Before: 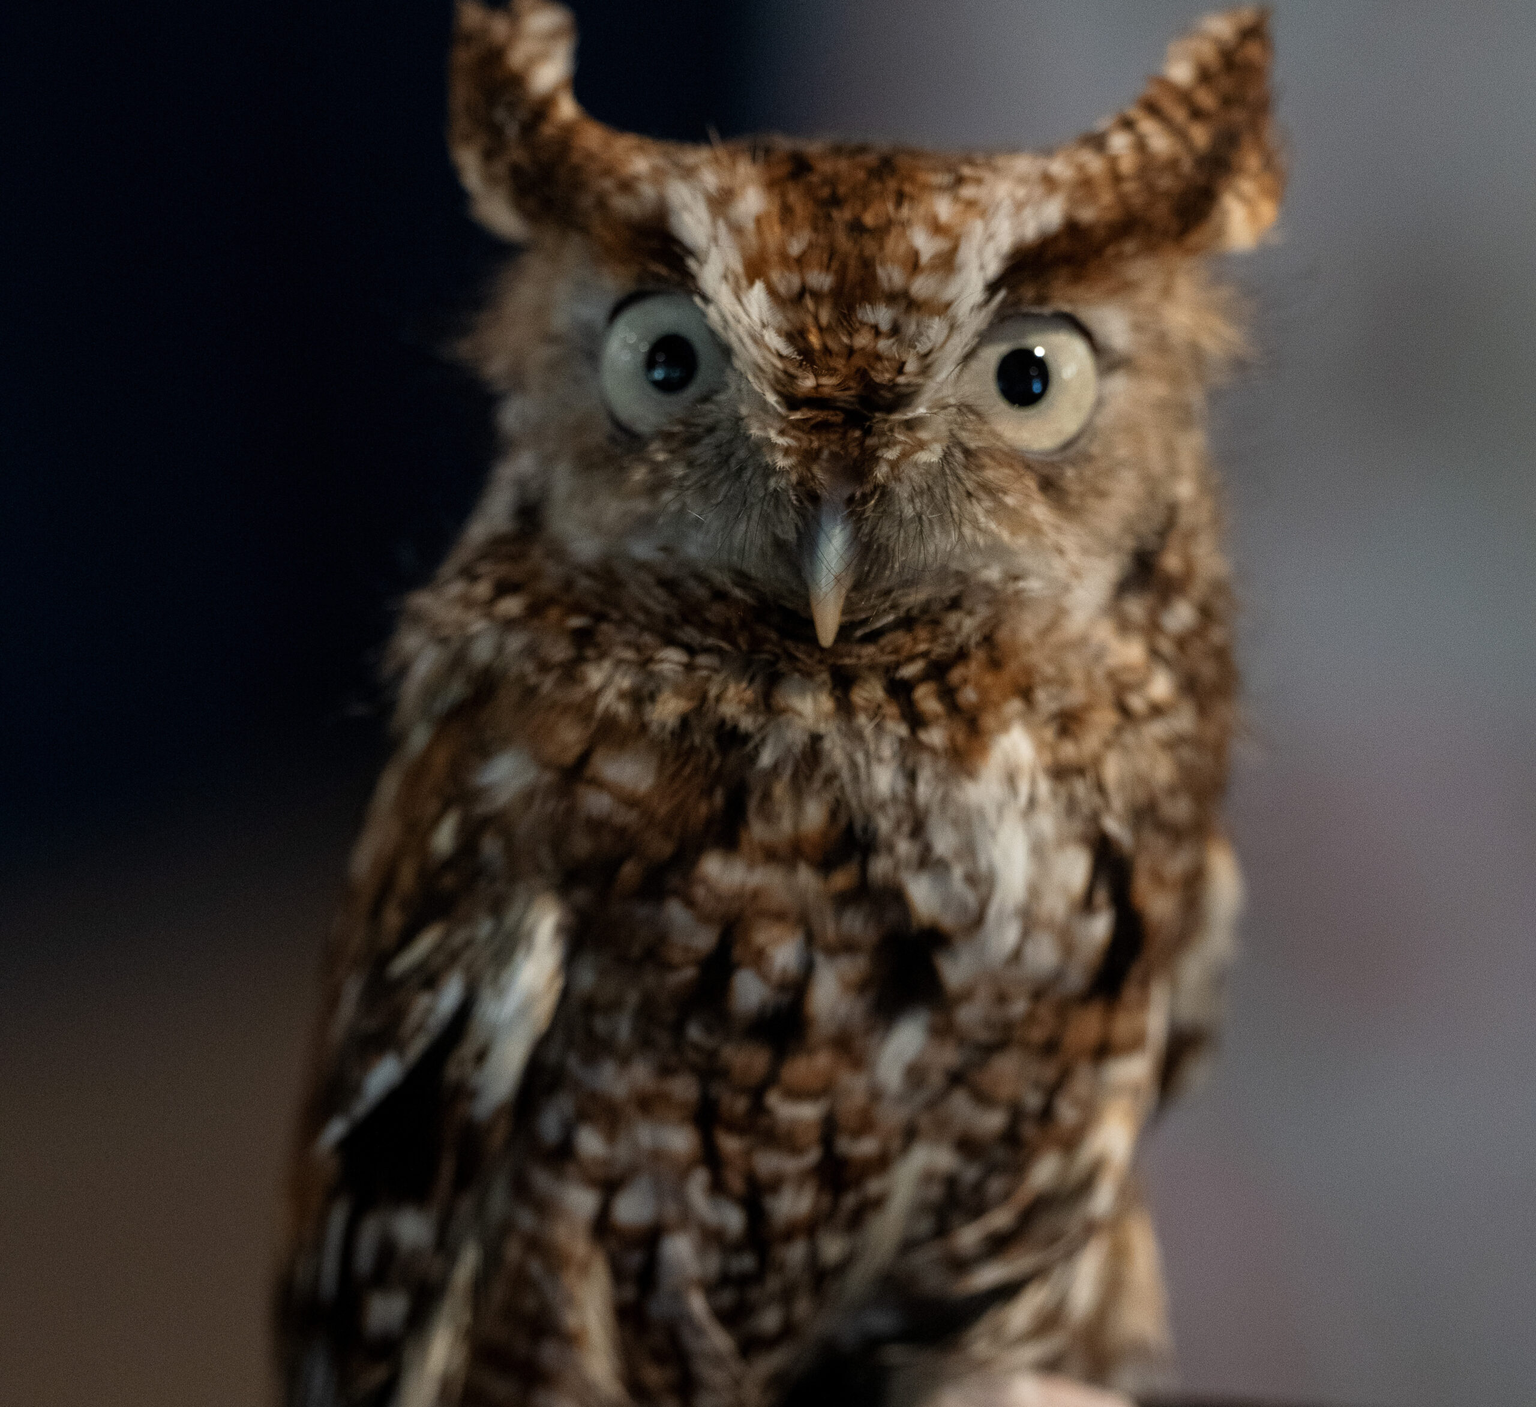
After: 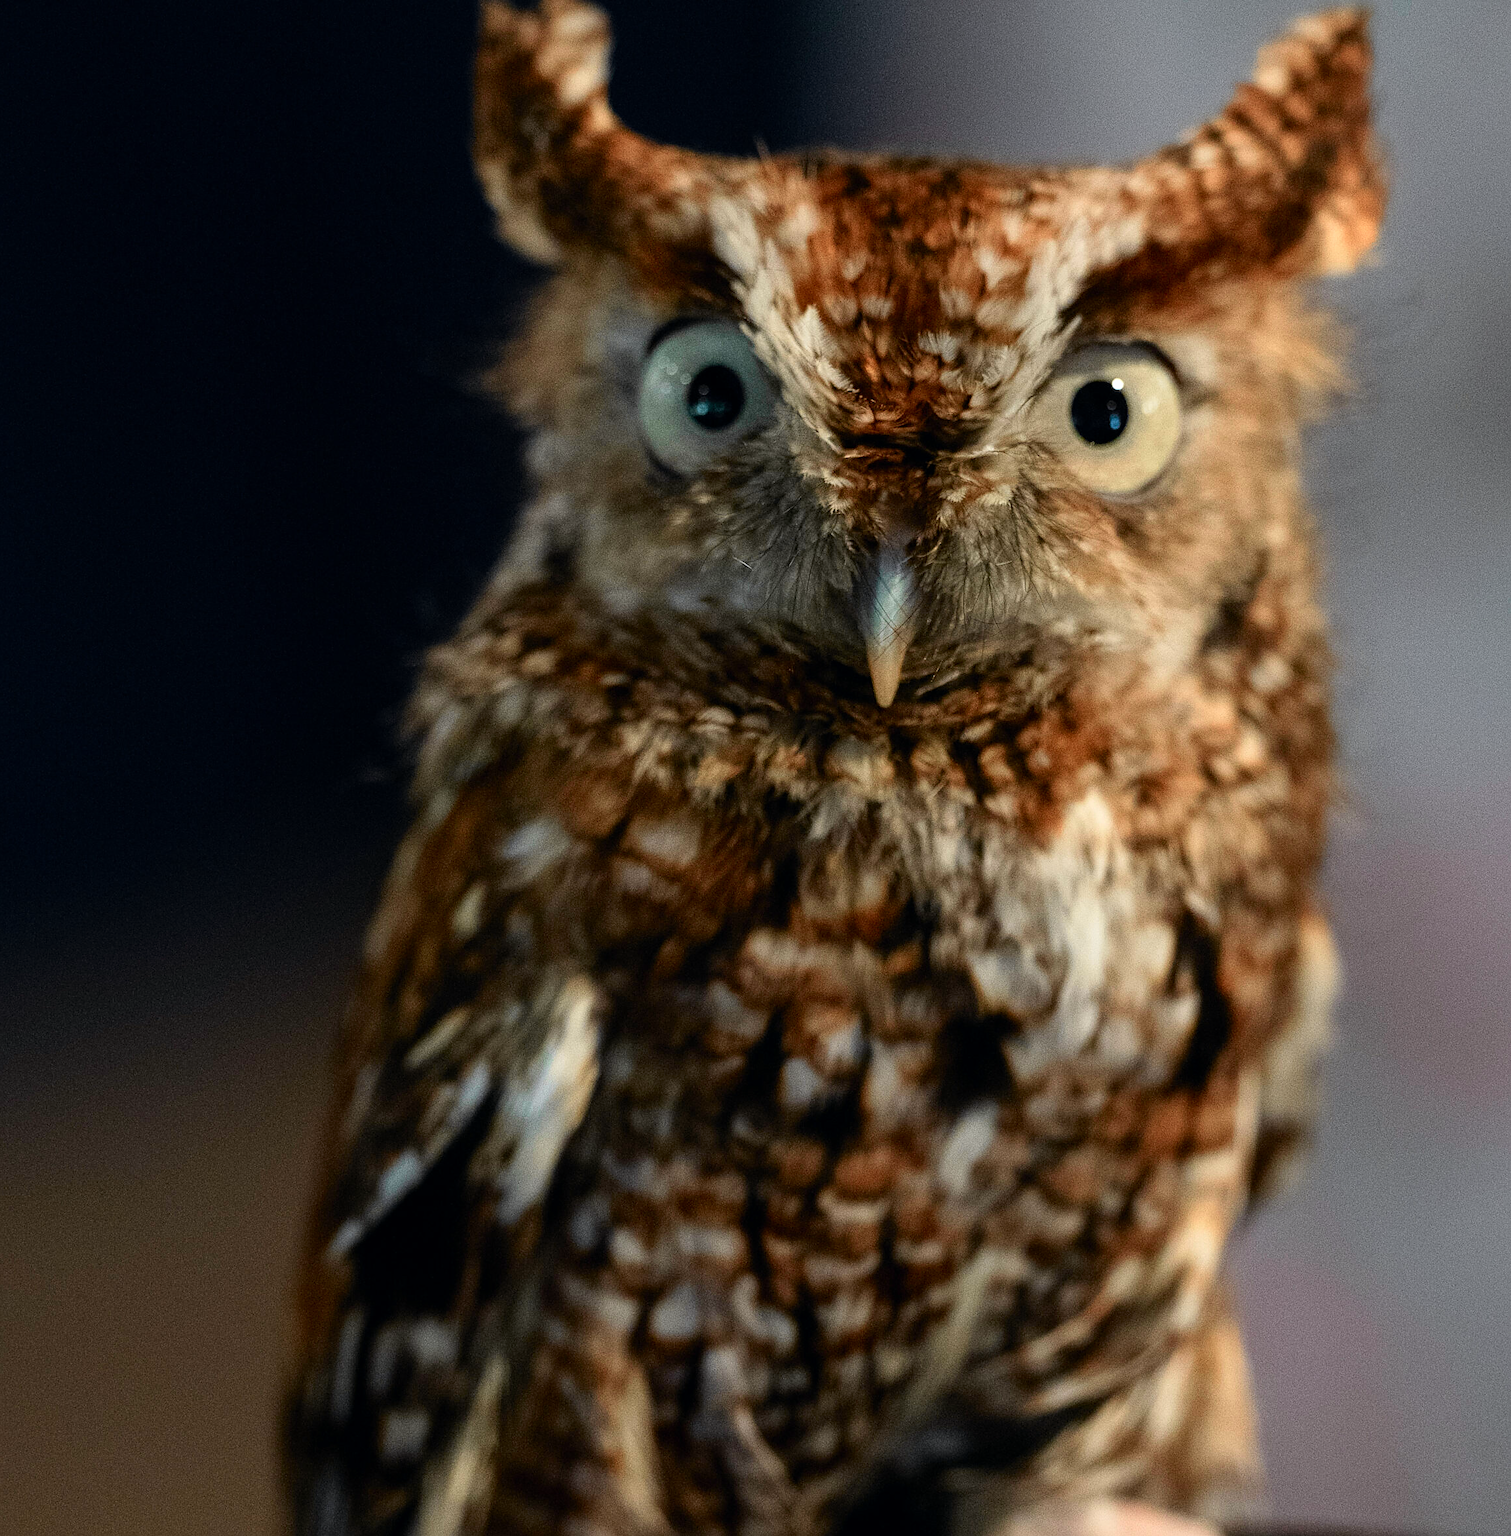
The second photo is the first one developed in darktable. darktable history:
crop and rotate: left 1.088%, right 8.807%
tone curve: curves: ch0 [(0, 0) (0.051, 0.047) (0.102, 0.099) (0.258, 0.29) (0.442, 0.527) (0.695, 0.804) (0.88, 0.952) (1, 1)]; ch1 [(0, 0) (0.339, 0.298) (0.402, 0.363) (0.444, 0.415) (0.485, 0.469) (0.494, 0.493) (0.504, 0.501) (0.525, 0.534) (0.555, 0.593) (0.594, 0.648) (1, 1)]; ch2 [(0, 0) (0.48, 0.48) (0.504, 0.5) (0.535, 0.557) (0.581, 0.623) (0.649, 0.683) (0.824, 0.815) (1, 1)], color space Lab, independent channels, preserve colors none
sharpen: on, module defaults
